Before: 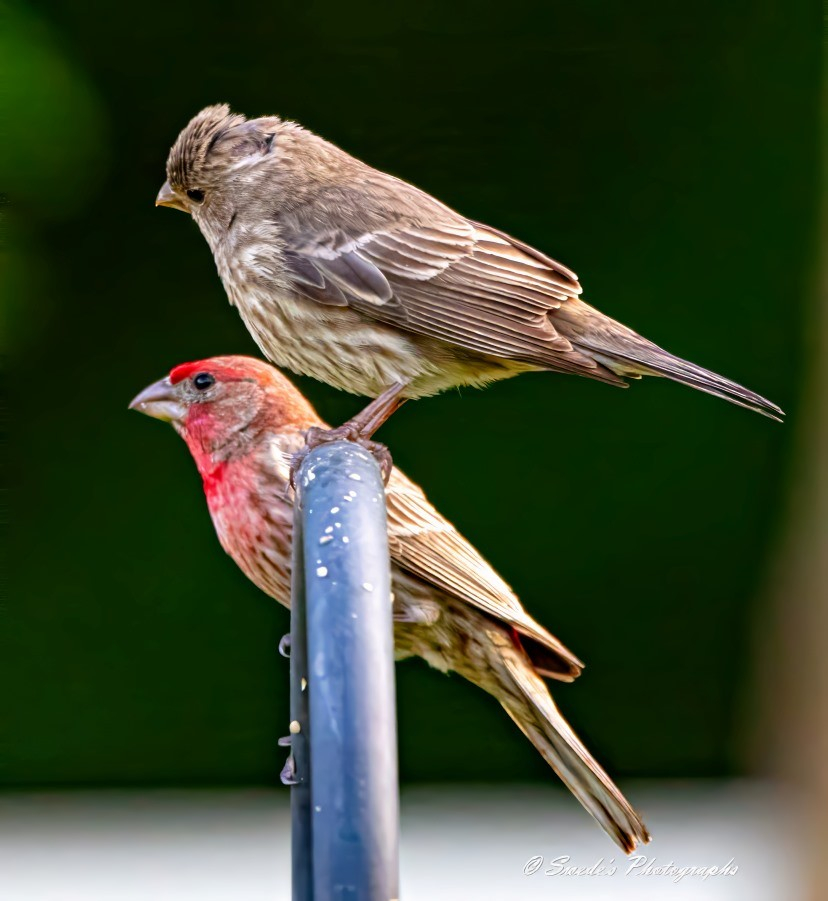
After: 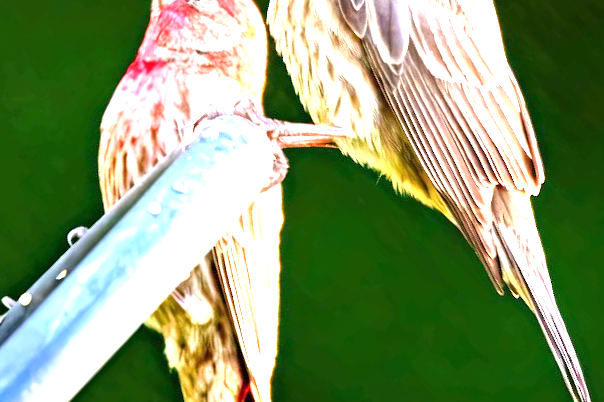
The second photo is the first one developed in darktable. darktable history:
local contrast: highlights 104%, shadows 102%, detail 119%, midtone range 0.2
exposure: black level correction 0, exposure 2.138 EV, compensate highlight preservation false
crop and rotate: angle -45.06°, top 16.63%, right 0.971%, bottom 11.662%
